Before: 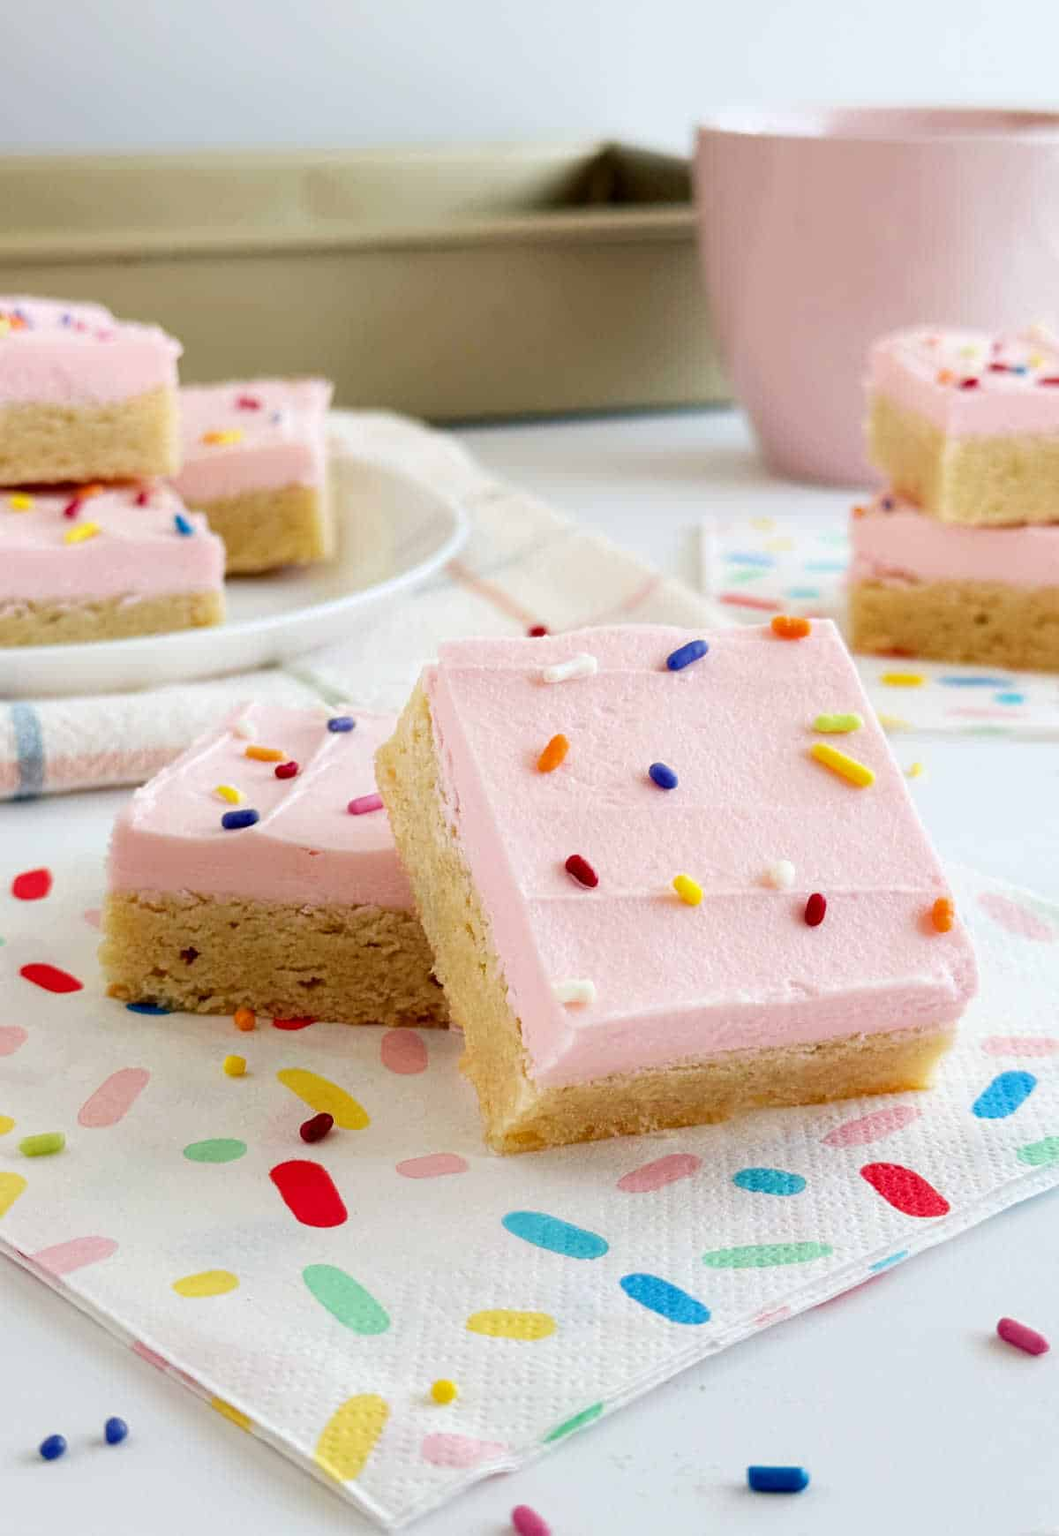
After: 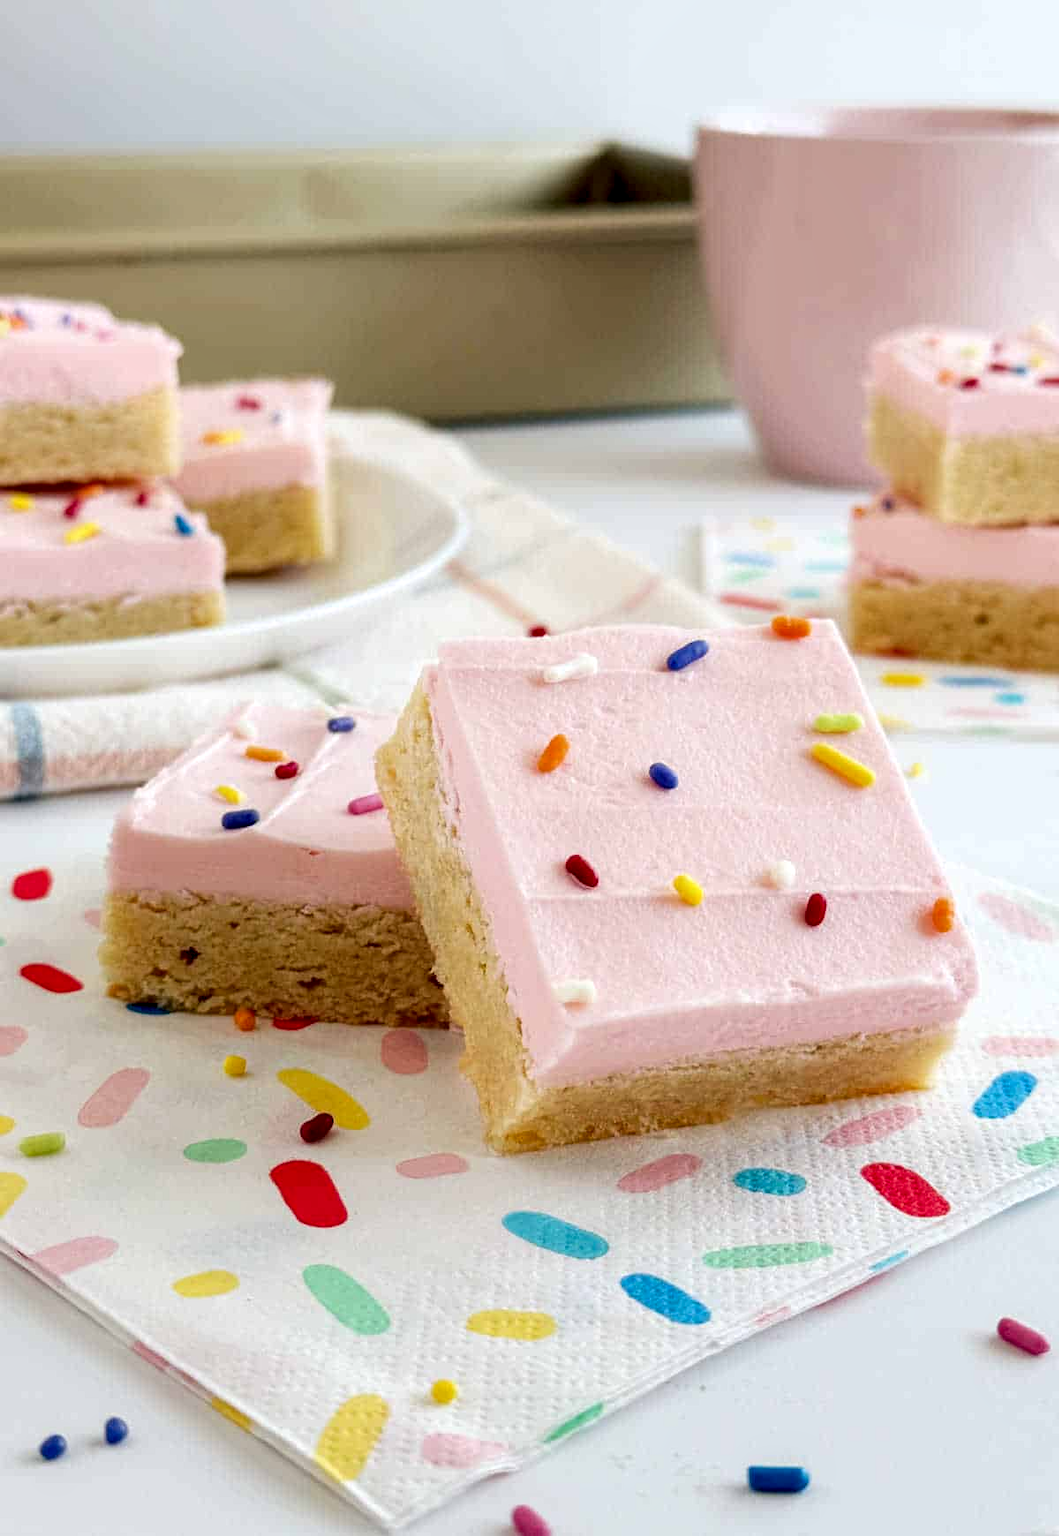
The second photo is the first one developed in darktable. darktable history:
local contrast: highlights 88%, shadows 82%
